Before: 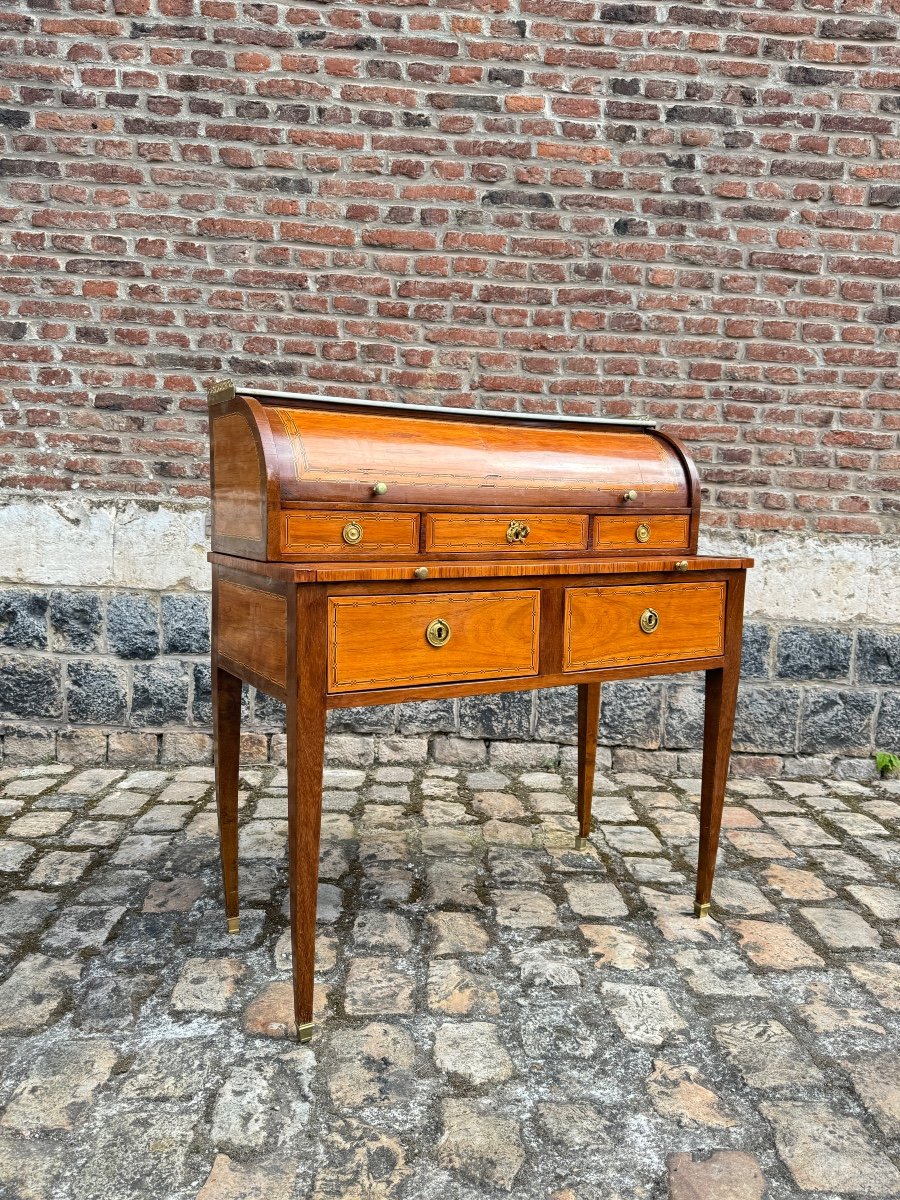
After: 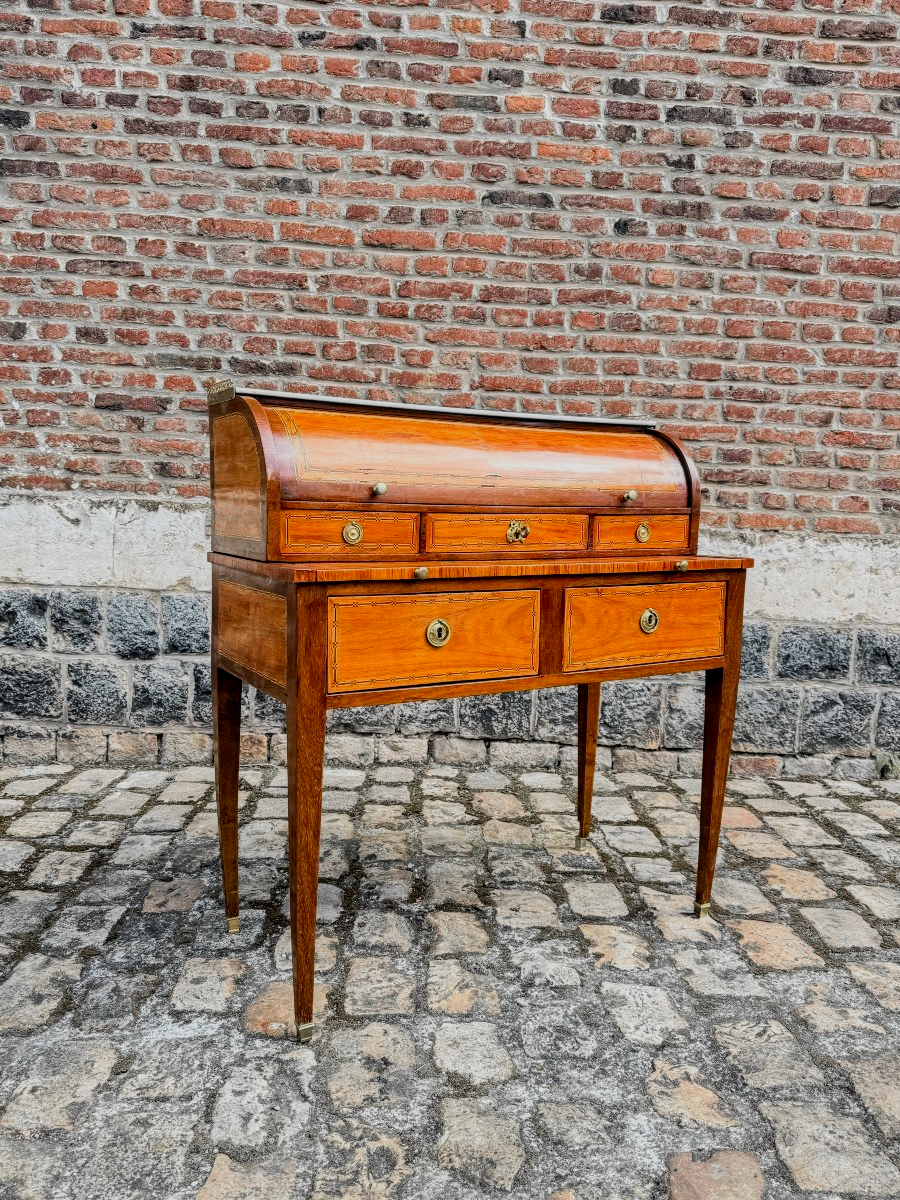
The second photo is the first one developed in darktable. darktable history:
local contrast: on, module defaults
filmic rgb: black relative exposure -7.65 EV, white relative exposure 4.56 EV, hardness 3.61, contrast 1.05
color zones: curves: ch1 [(0, 0.679) (0.143, 0.647) (0.286, 0.261) (0.378, -0.011) (0.571, 0.396) (0.714, 0.399) (0.857, 0.406) (1, 0.679)]
